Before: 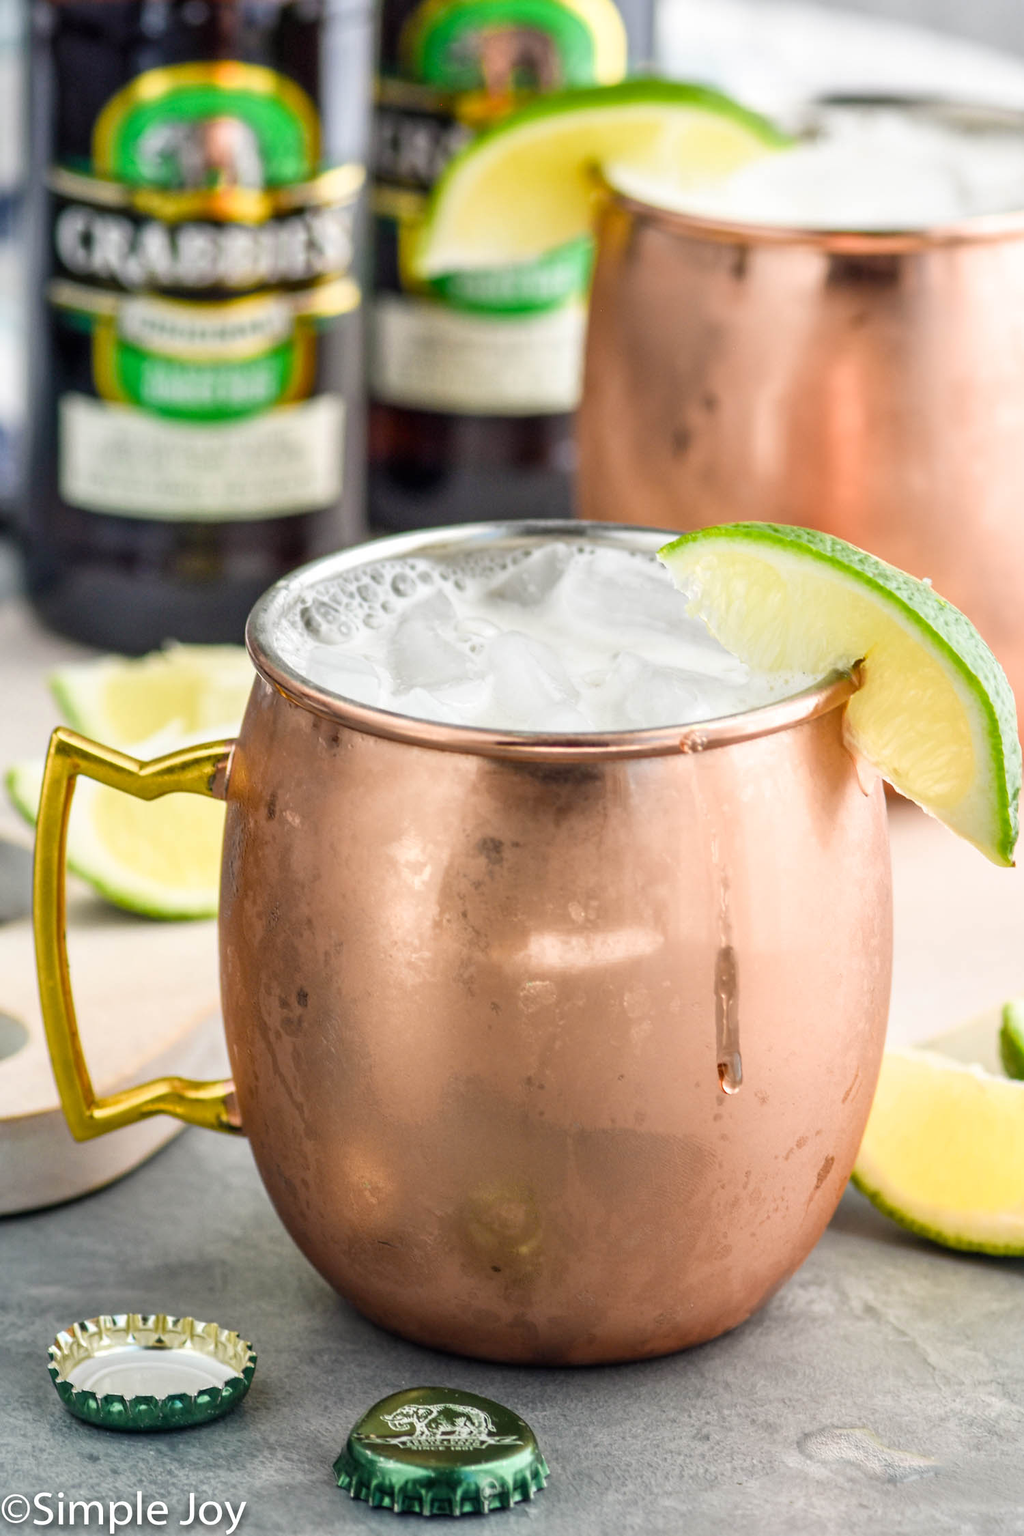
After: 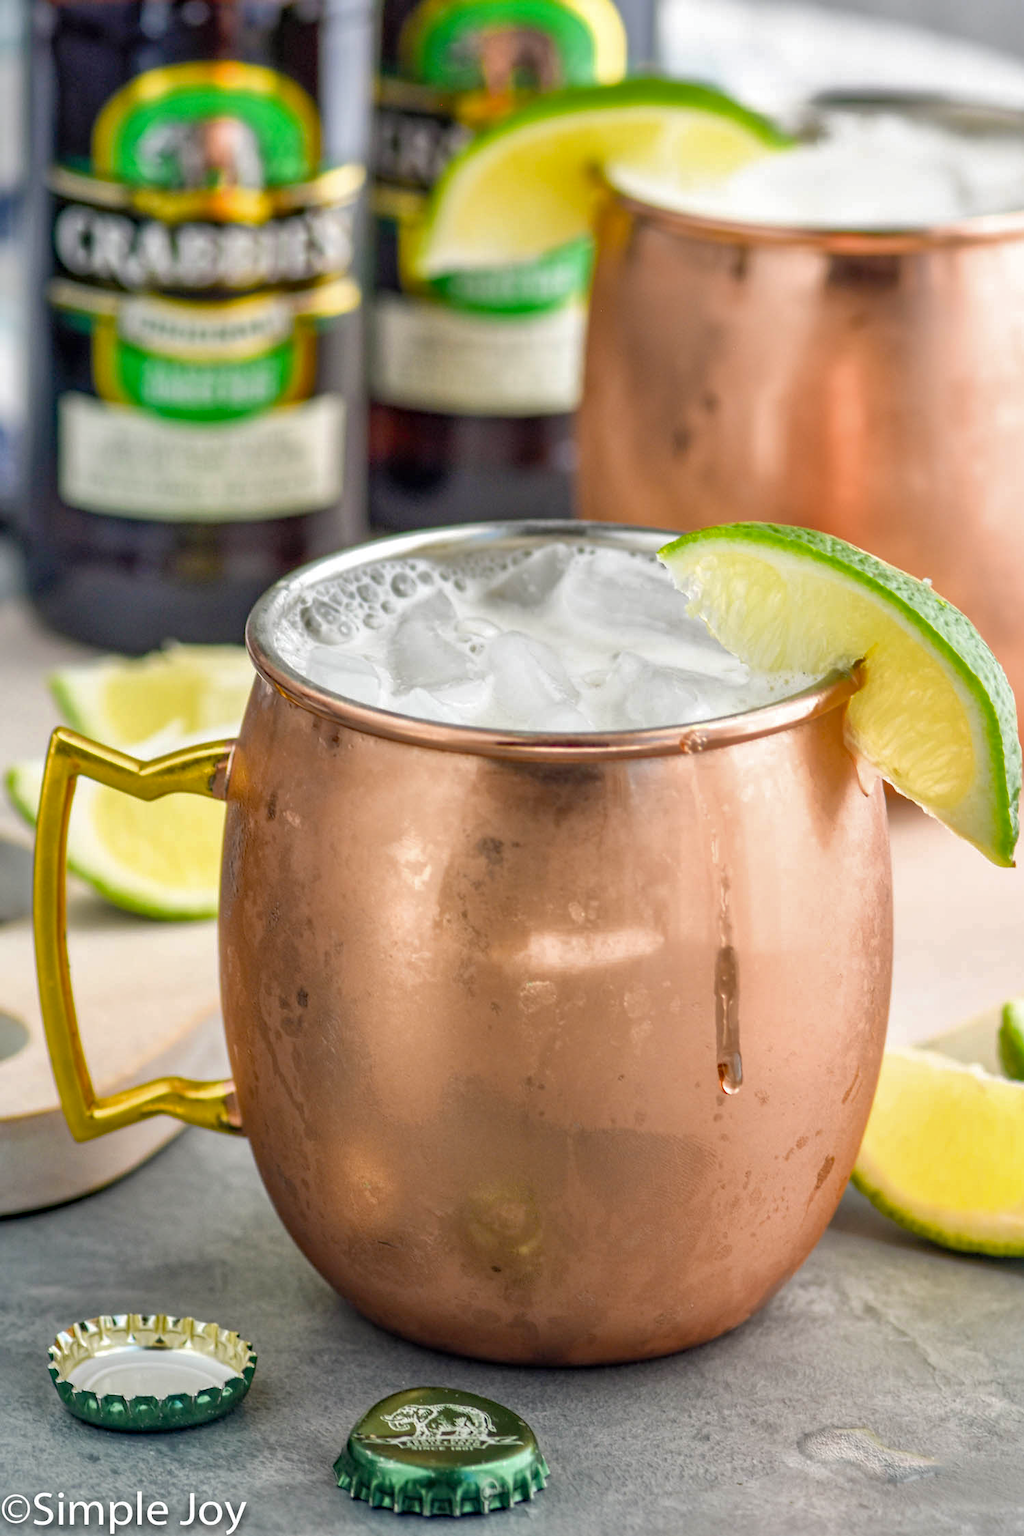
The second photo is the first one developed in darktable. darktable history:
shadows and highlights: on, module defaults
color contrast: green-magenta contrast 0.96
haze removal: compatibility mode true, adaptive false
